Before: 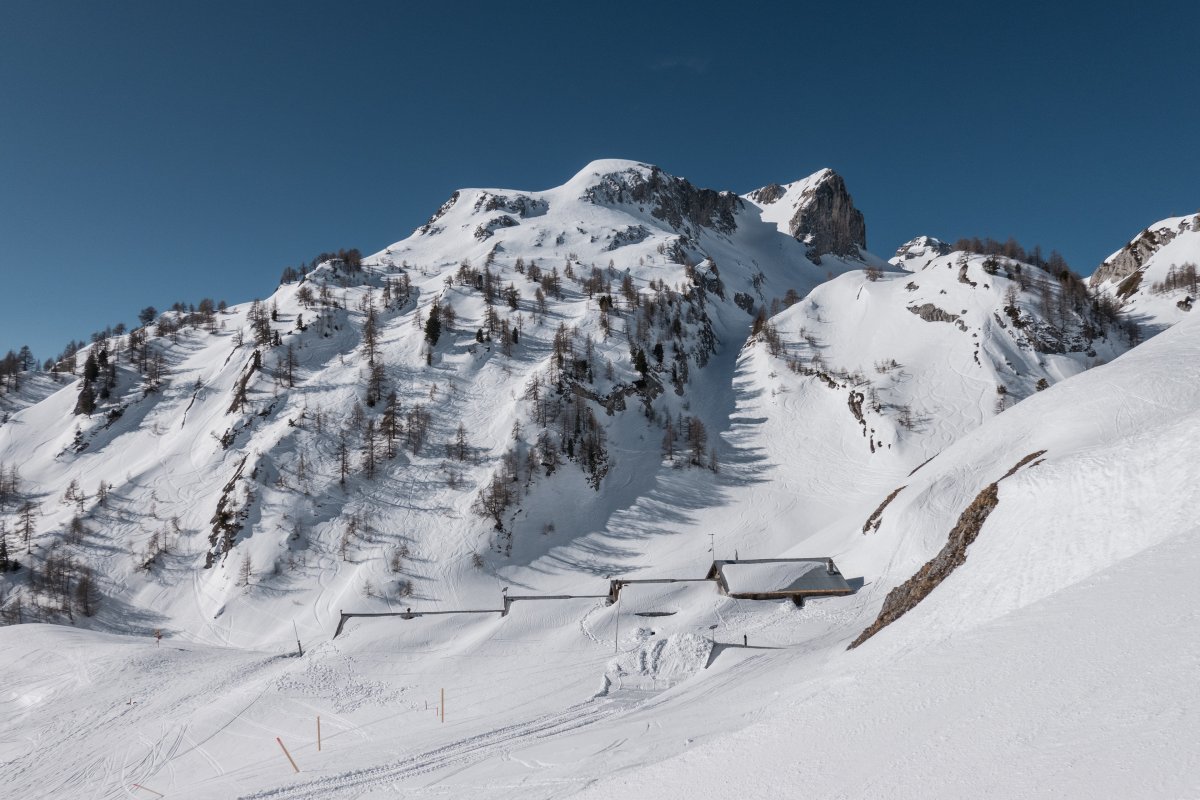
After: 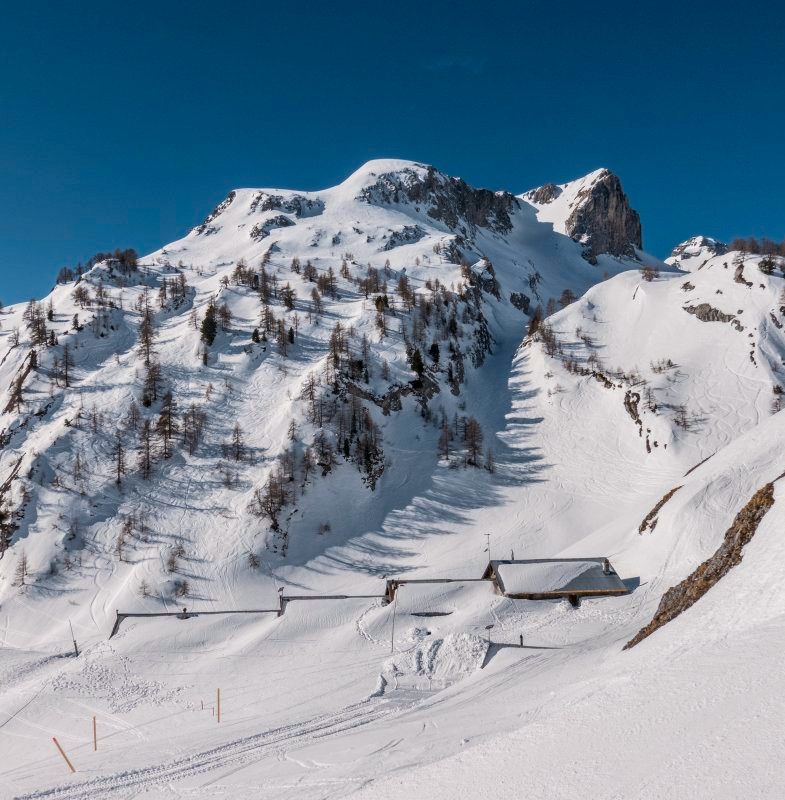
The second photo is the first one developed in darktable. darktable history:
crop and rotate: left 18.736%, right 15.812%
color balance rgb: highlights gain › chroma 1.079%, highlights gain › hue 68.72°, linear chroma grading › global chroma 9.836%, perceptual saturation grading › global saturation 31.081%, global vibrance 20%
local contrast: on, module defaults
